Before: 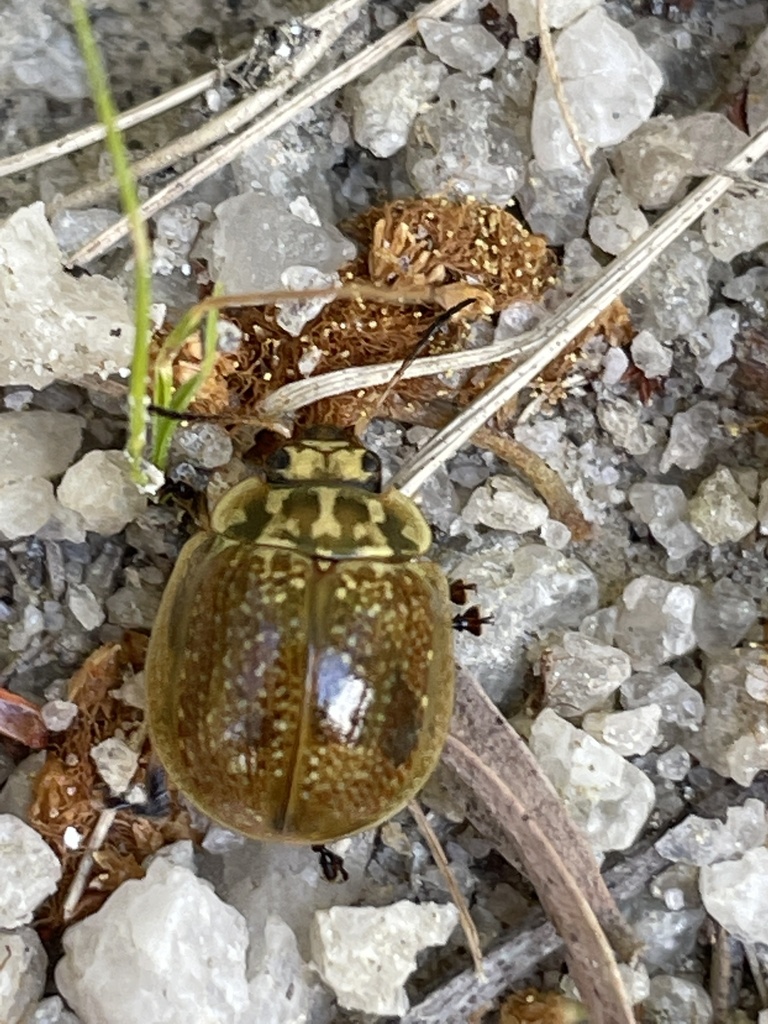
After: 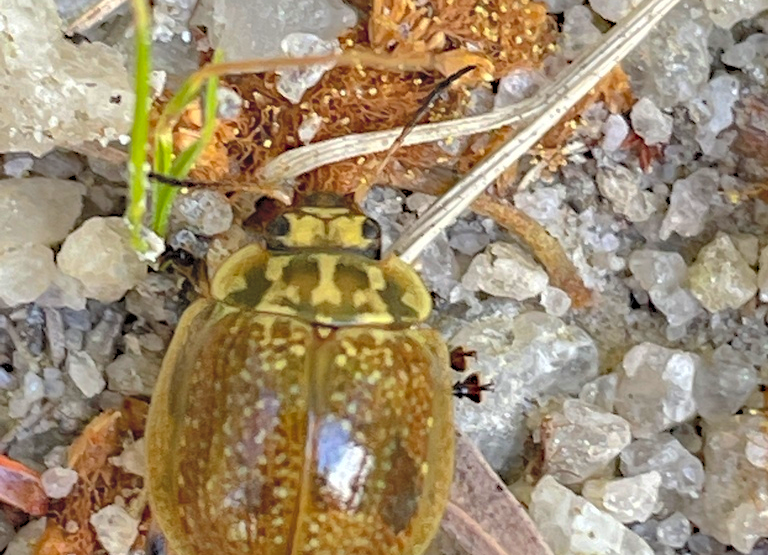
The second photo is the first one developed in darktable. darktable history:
contrast brightness saturation: contrast 0.103, brightness 0.297, saturation 0.137
haze removal: compatibility mode true, adaptive false
shadows and highlights: highlights -59.94
crop and rotate: top 22.772%, bottom 23.027%
